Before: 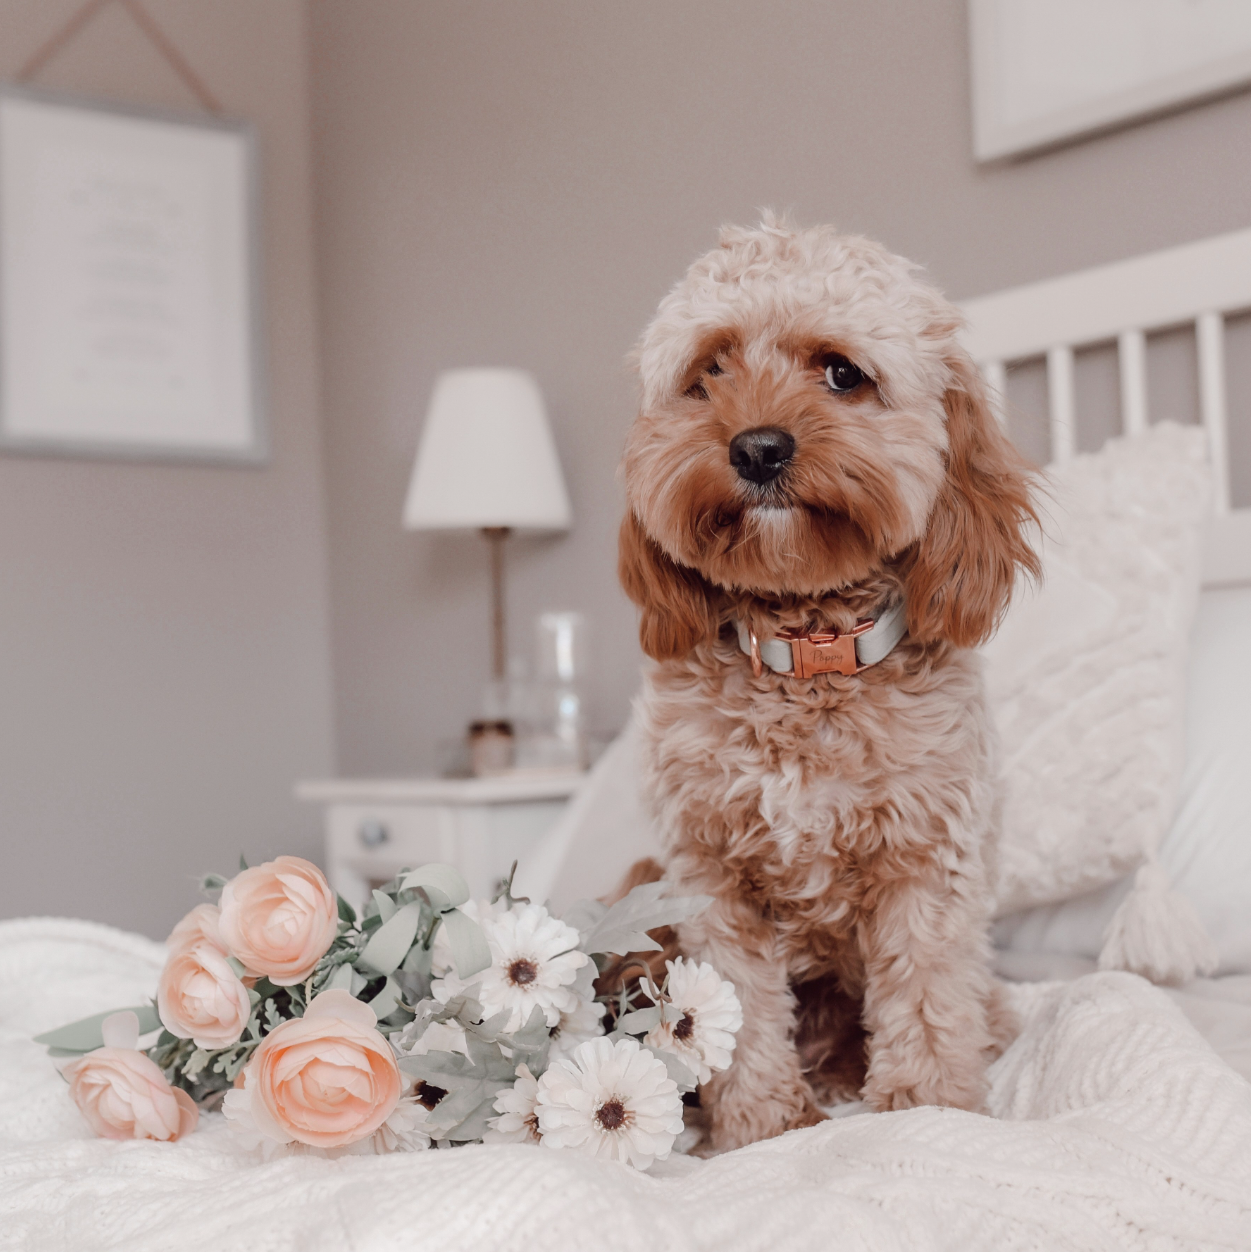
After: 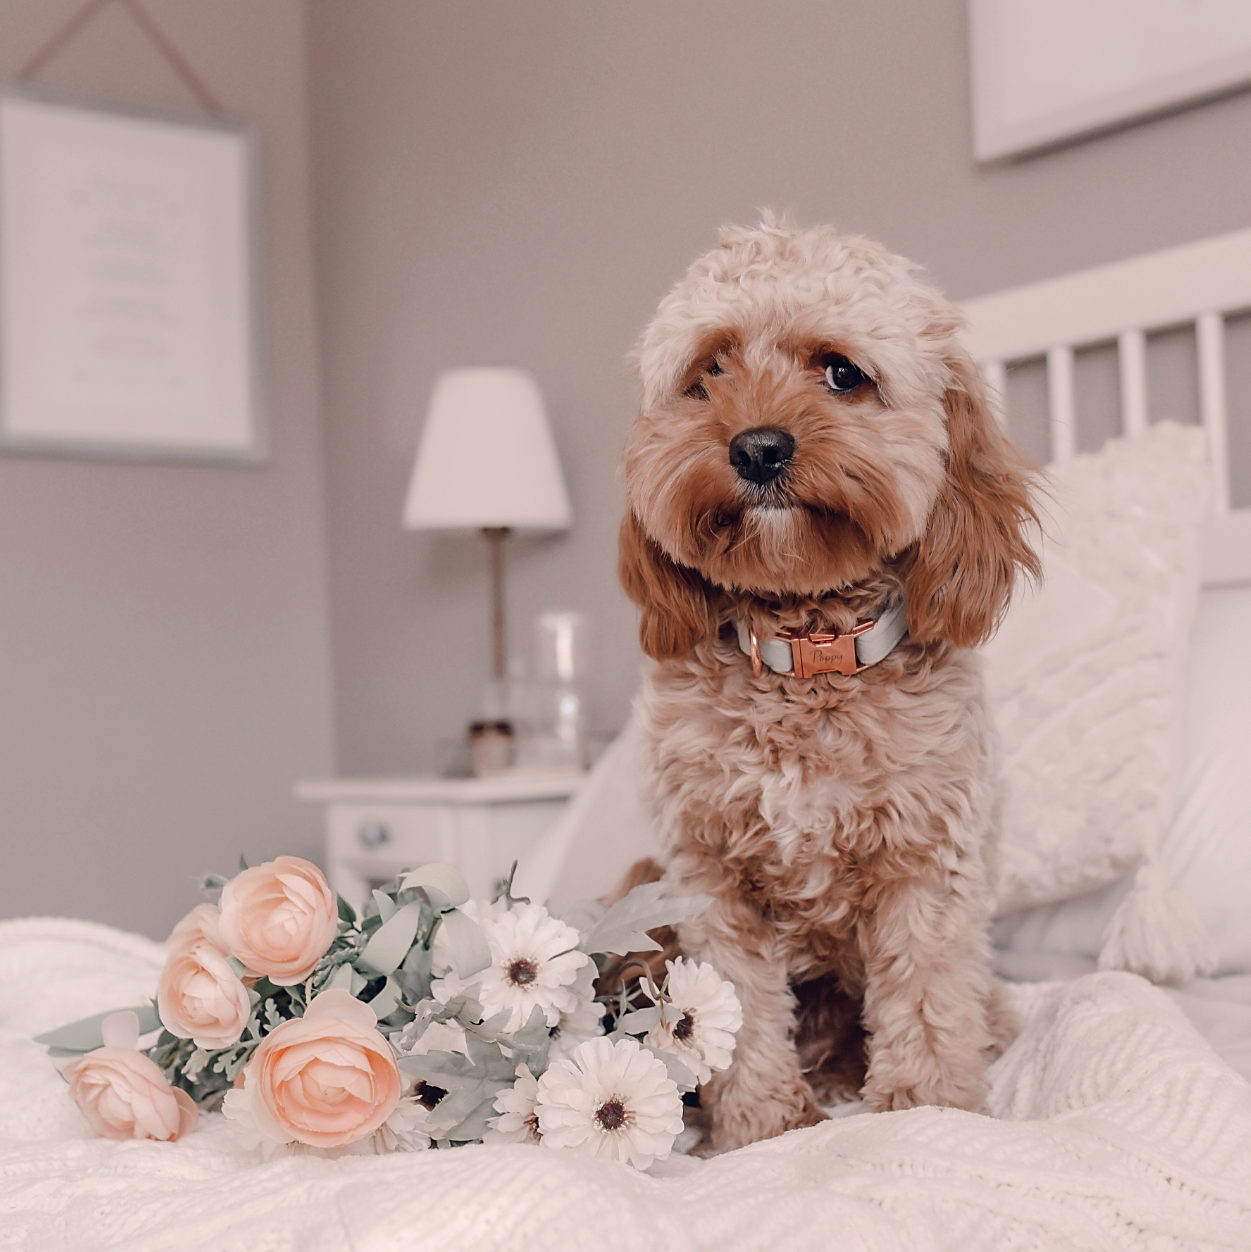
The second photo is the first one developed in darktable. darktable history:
sharpen: radius 1.863, amount 0.412, threshold 1.412
color correction: highlights a* 5.48, highlights b* 5.28, shadows a* -4.05, shadows b* -5.25
